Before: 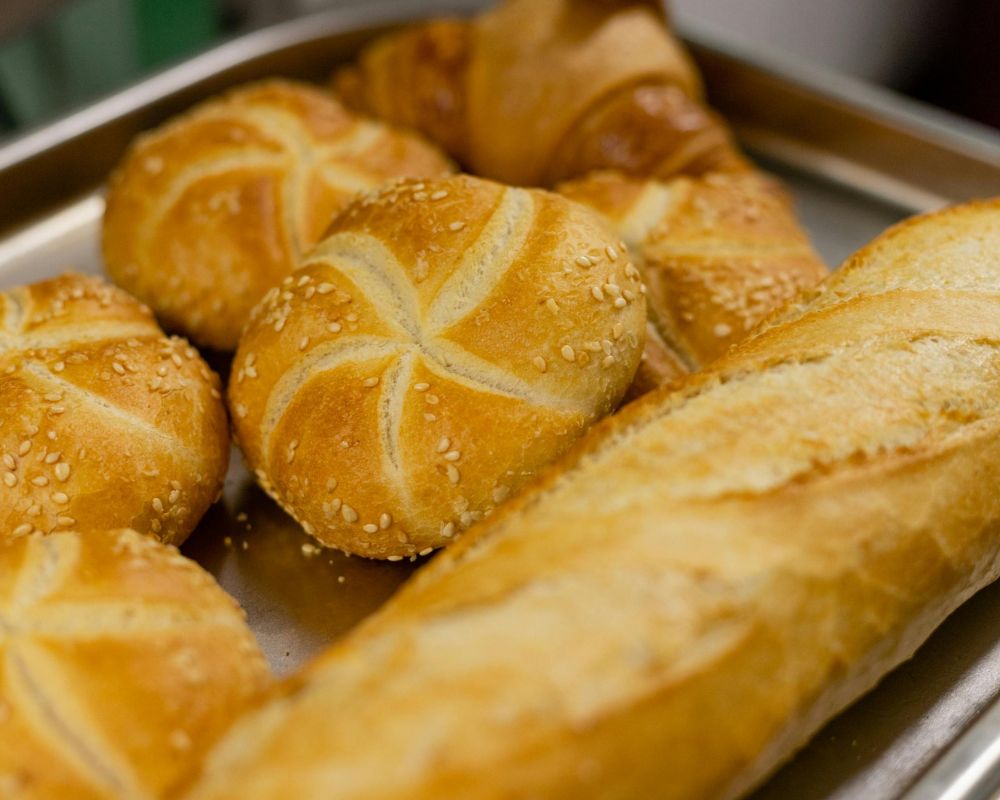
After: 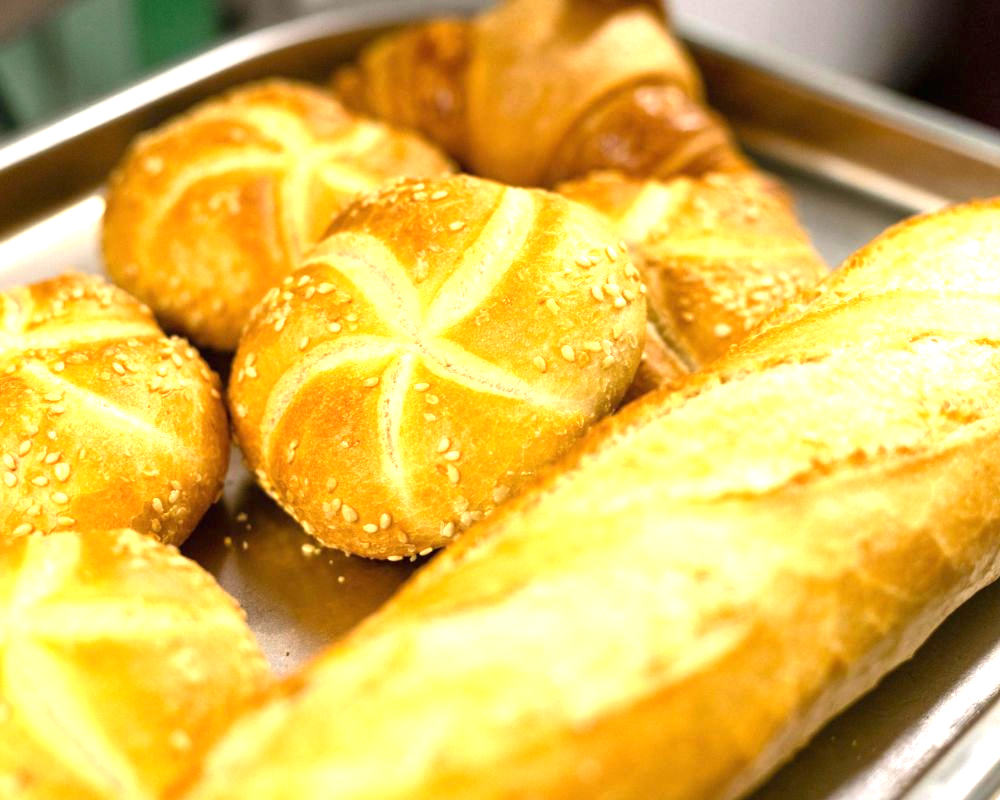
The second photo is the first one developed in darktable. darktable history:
base curve: curves: ch0 [(0, 0) (0.303, 0.277) (1, 1)]
exposure: black level correction 0, exposure 1.45 EV, compensate exposure bias true, compensate highlight preservation false
